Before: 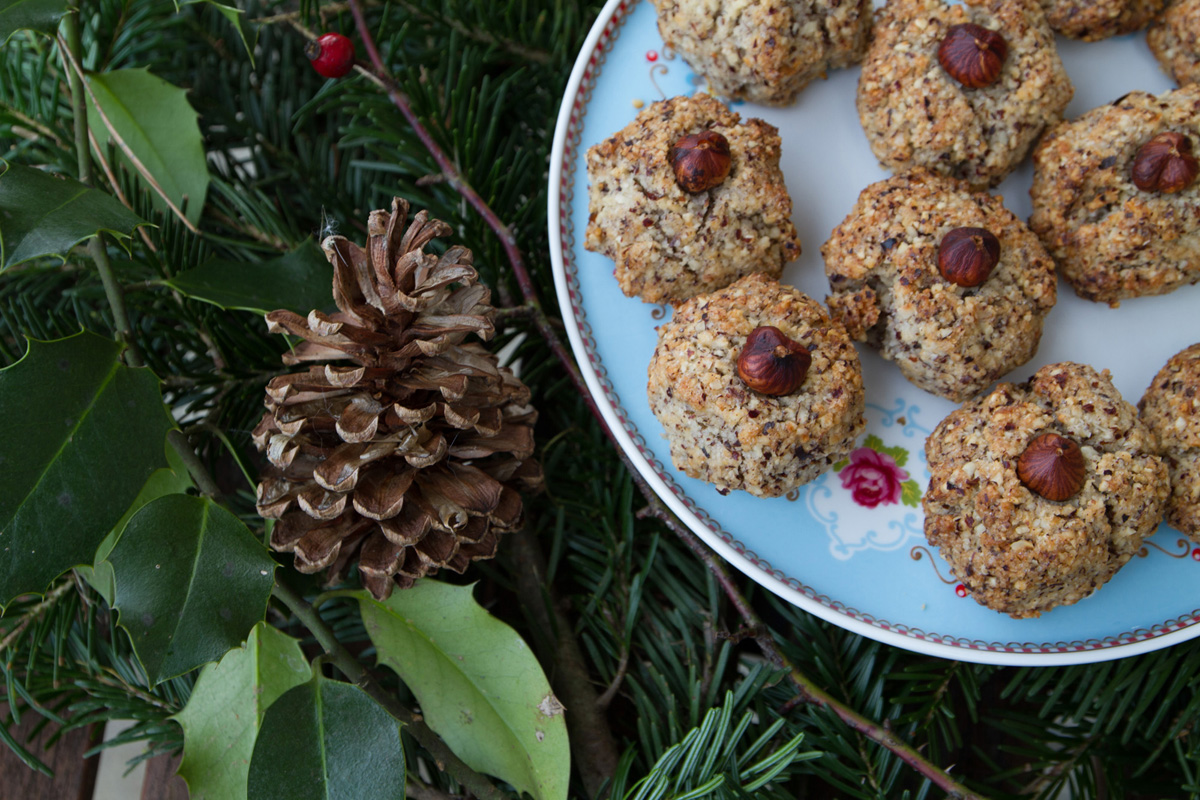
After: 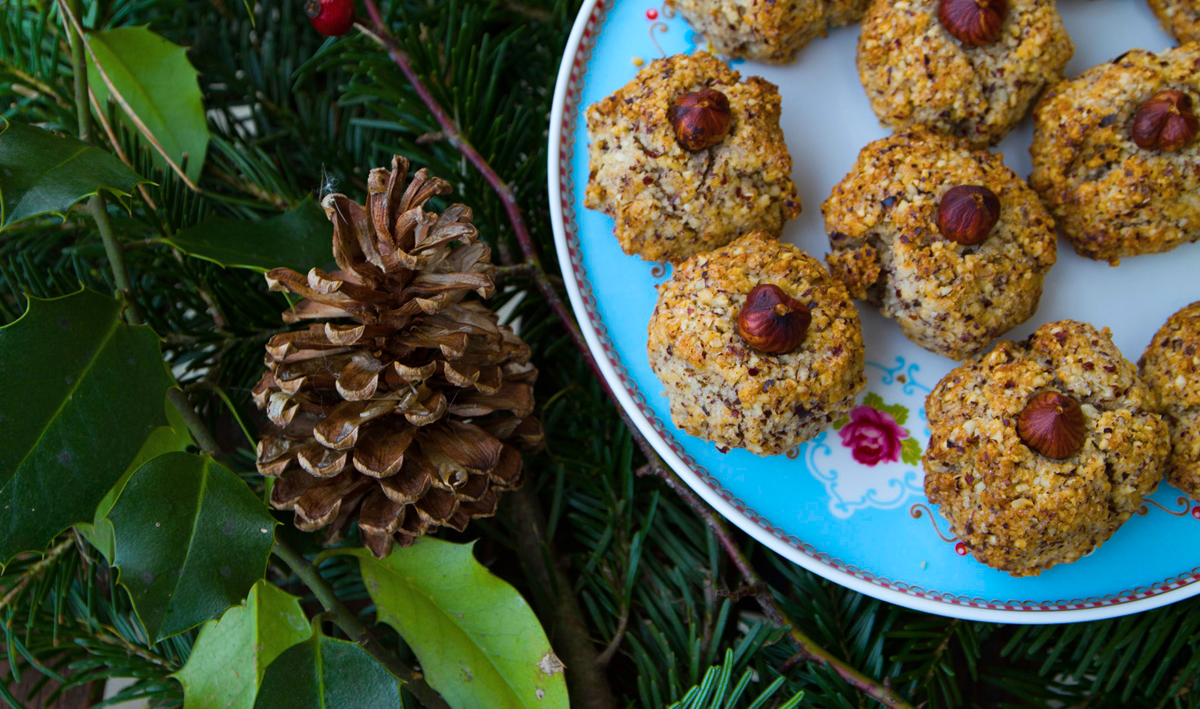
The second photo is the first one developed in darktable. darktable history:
contrast brightness saturation: contrast 0.061, brightness -0.011, saturation -0.223
crop and rotate: top 5.462%, bottom 5.827%
color balance rgb: linear chroma grading › shadows 17.1%, linear chroma grading › highlights 61.396%, linear chroma grading › global chroma 49.581%, perceptual saturation grading › global saturation 0.966%, perceptual saturation grading › mid-tones 11.043%
